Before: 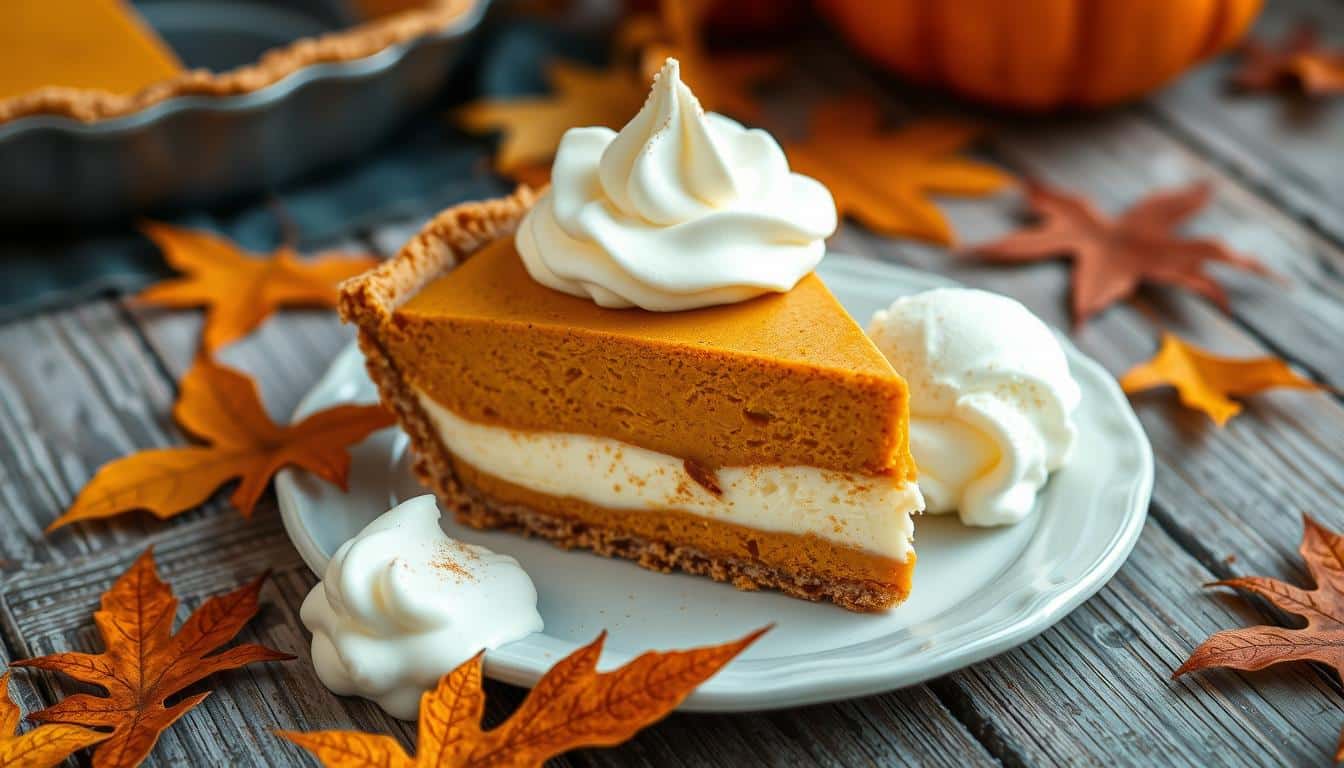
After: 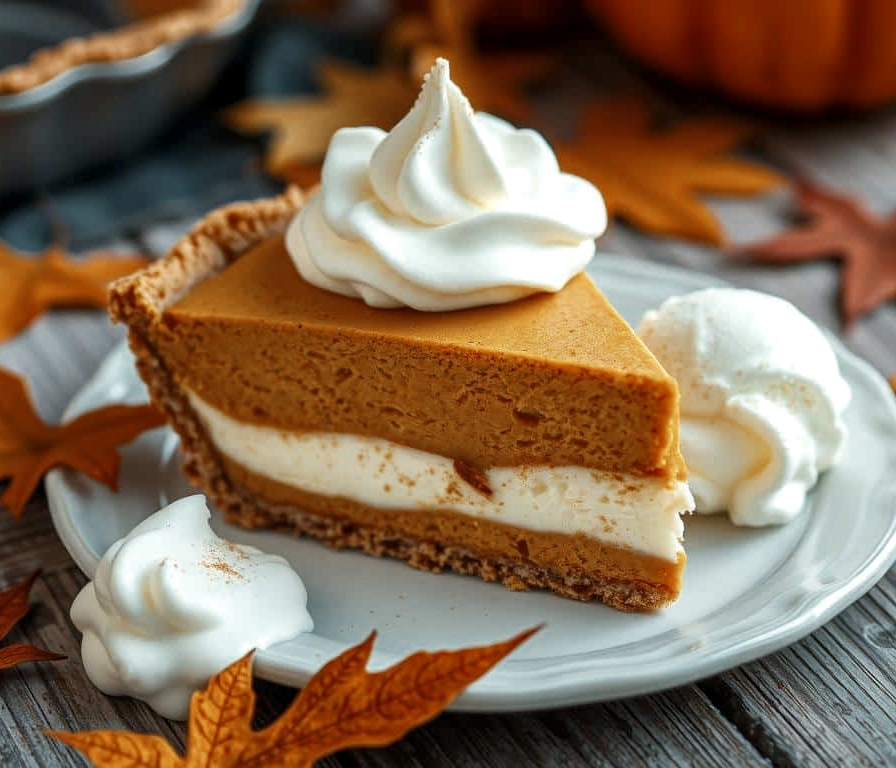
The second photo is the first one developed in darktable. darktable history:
crop: left 17.141%, right 16.14%
color zones: curves: ch0 [(0, 0.5) (0.125, 0.4) (0.25, 0.5) (0.375, 0.4) (0.5, 0.4) (0.625, 0.35) (0.75, 0.35) (0.875, 0.5)]; ch1 [(0, 0.35) (0.125, 0.45) (0.25, 0.35) (0.375, 0.35) (0.5, 0.35) (0.625, 0.35) (0.75, 0.45) (0.875, 0.35)]; ch2 [(0, 0.6) (0.125, 0.5) (0.25, 0.5) (0.375, 0.6) (0.5, 0.6) (0.625, 0.5) (0.75, 0.5) (0.875, 0.5)]
local contrast: highlights 106%, shadows 98%, detail 119%, midtone range 0.2
